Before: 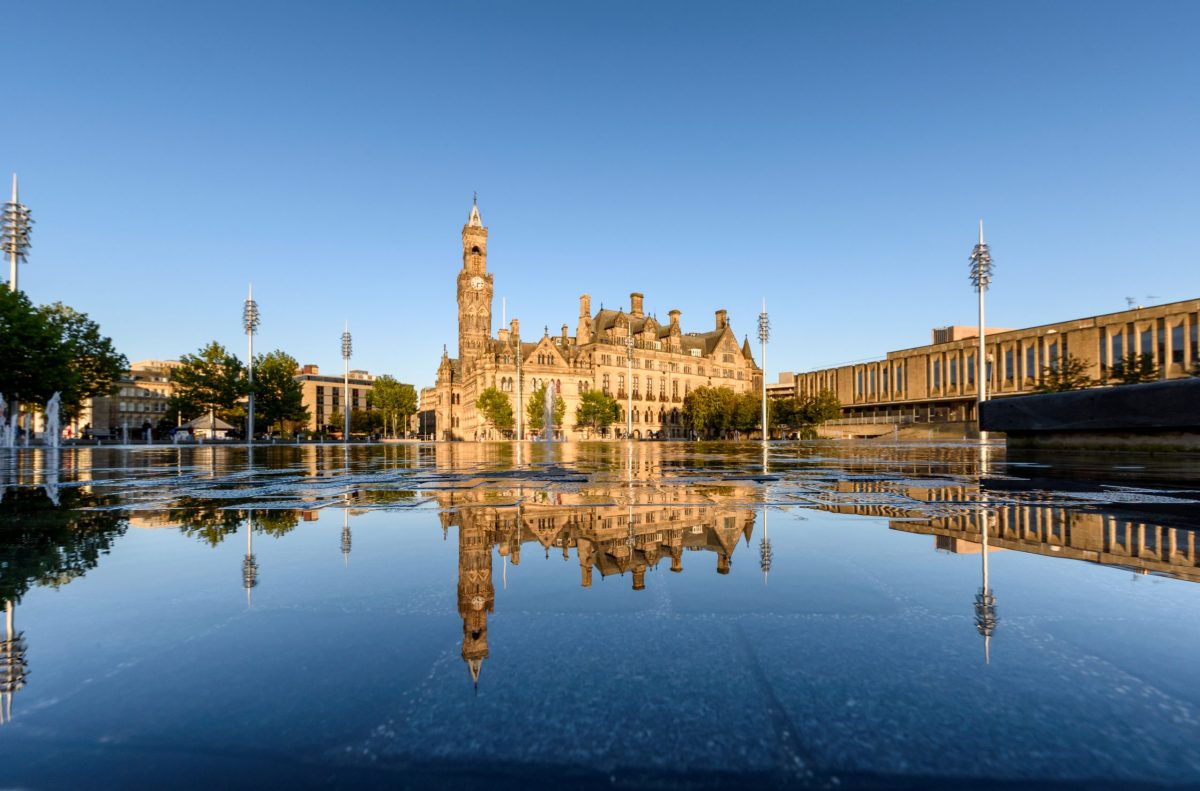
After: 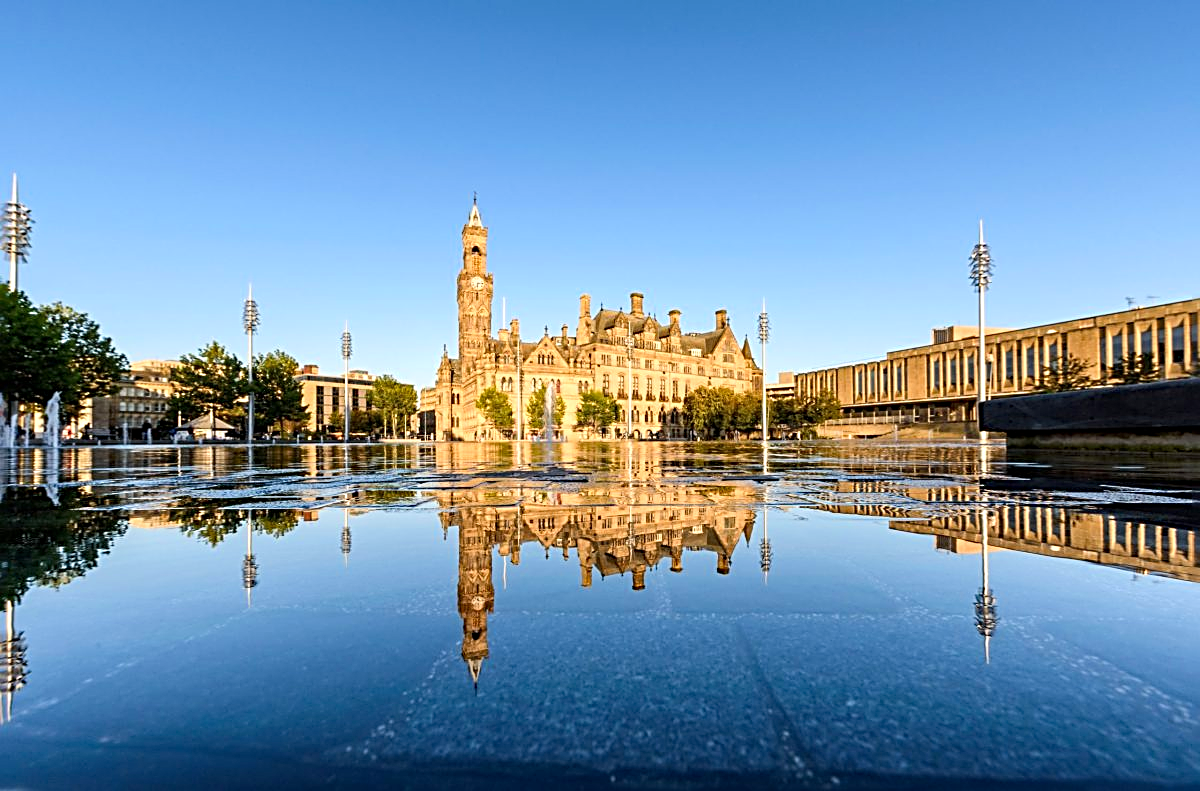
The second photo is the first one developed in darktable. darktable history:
tone equalizer: -8 EV -0.002 EV, -7 EV 0.004 EV, -6 EV -0.02 EV, -5 EV 0.021 EV, -4 EV -0.01 EV, -3 EV 0.013 EV, -2 EV -0.067 EV, -1 EV -0.303 EV, +0 EV -0.611 EV, edges refinement/feathering 500, mask exposure compensation -1.57 EV, preserve details no
sharpen: radius 2.82, amount 0.727
haze removal: adaptive false
exposure: exposure 0.657 EV, compensate highlight preservation false
